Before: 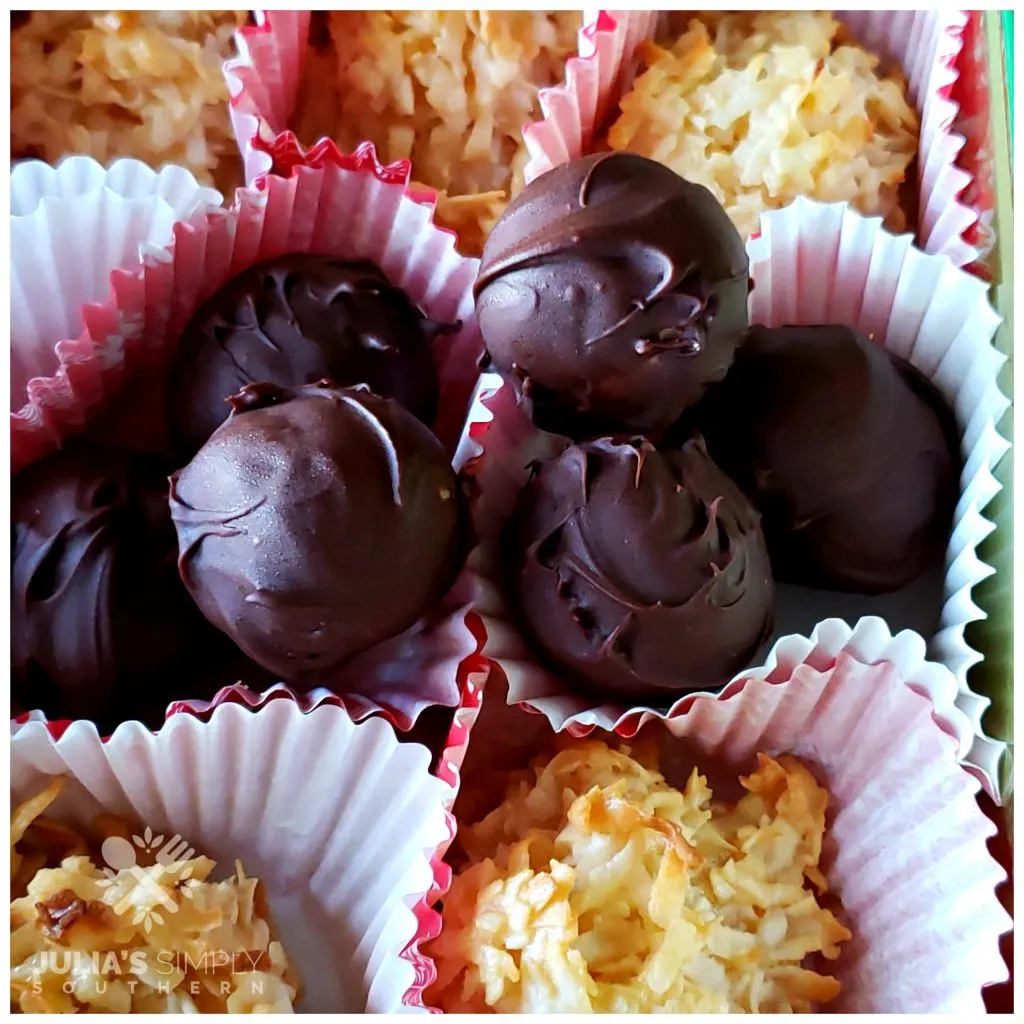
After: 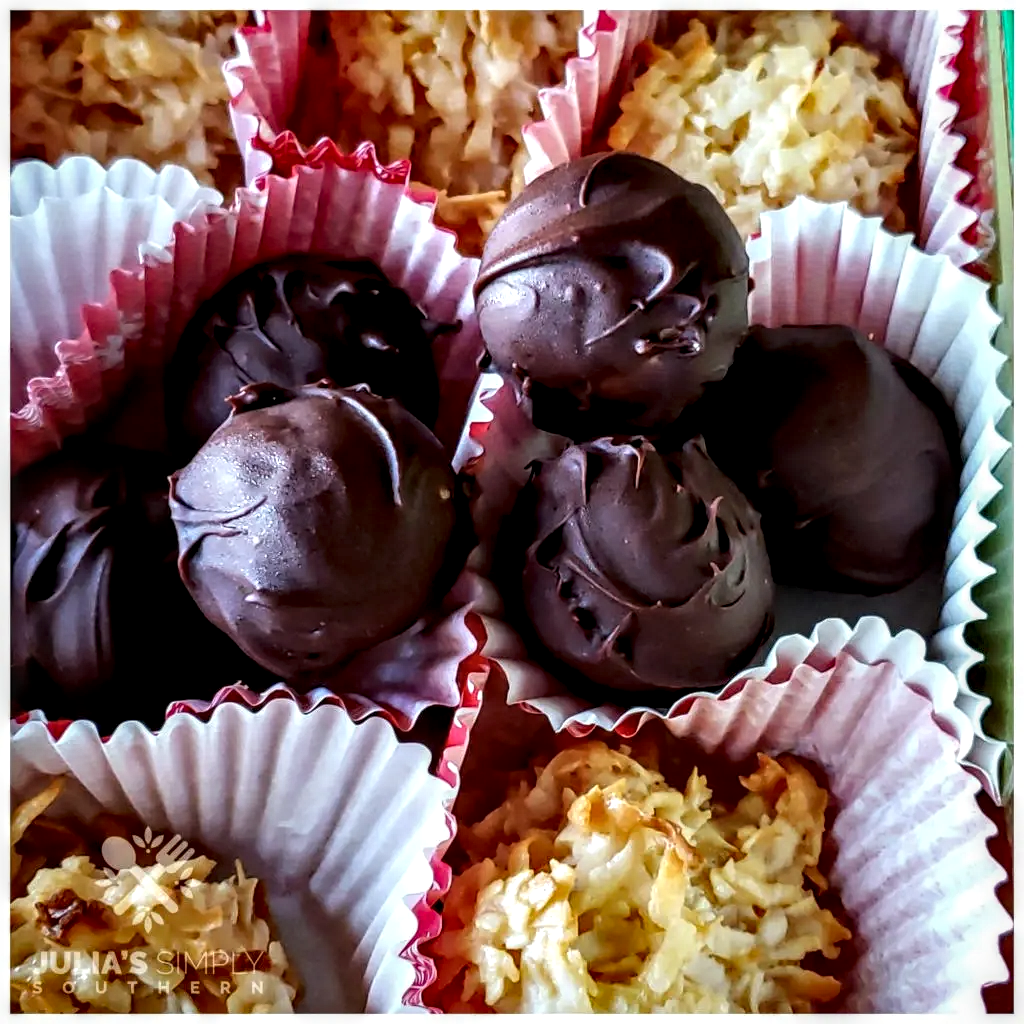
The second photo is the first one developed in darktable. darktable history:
local contrast: highlights 18%, detail 185%
